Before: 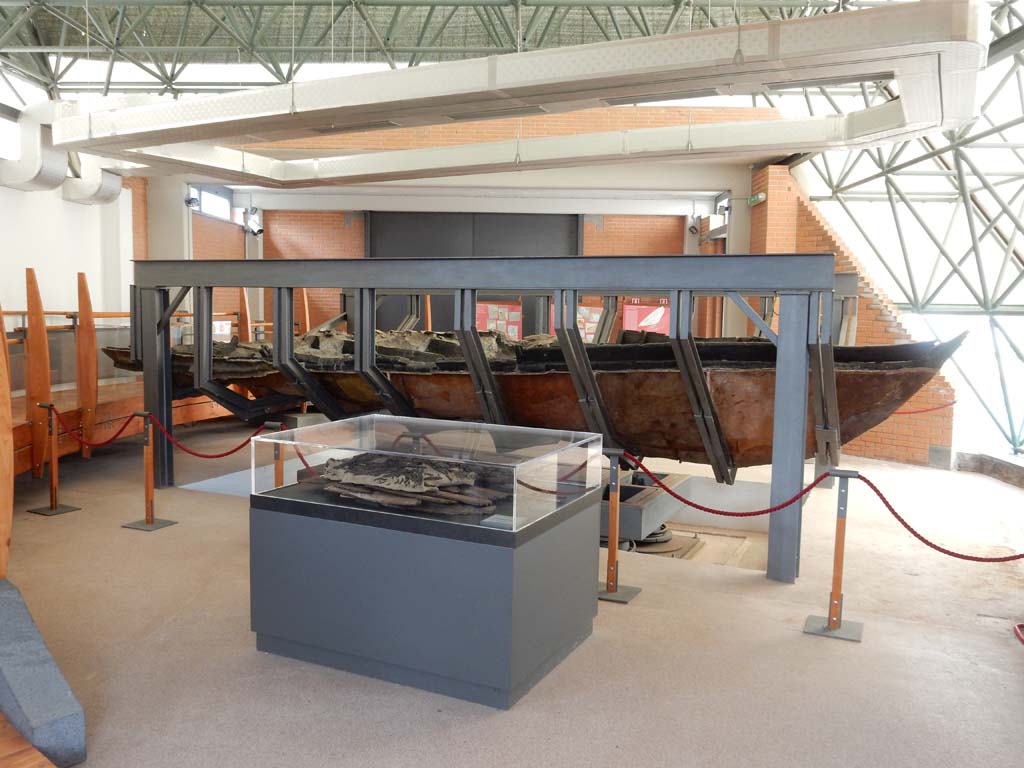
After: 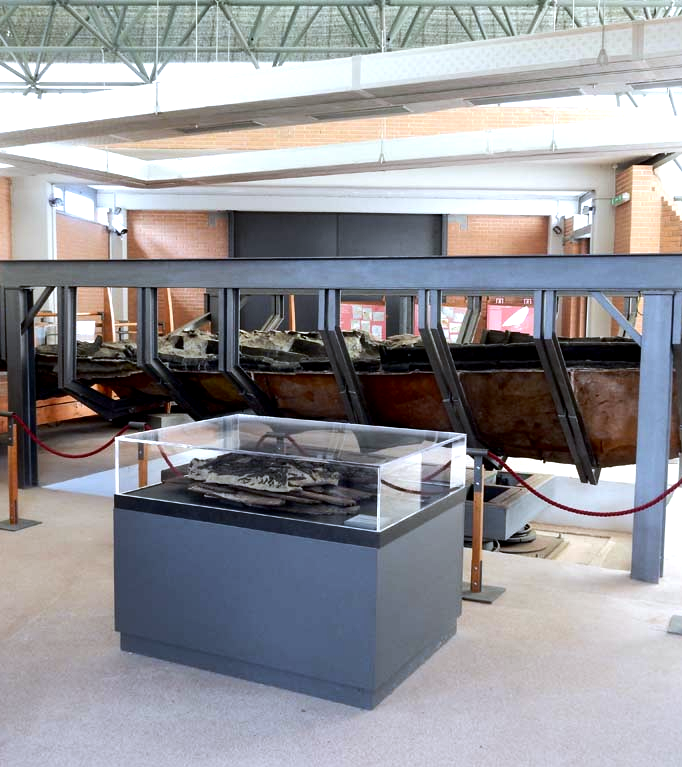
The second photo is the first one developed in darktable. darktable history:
tone equalizer: -8 EV -0.75 EV, -7 EV -0.7 EV, -6 EV -0.6 EV, -5 EV -0.4 EV, -3 EV 0.4 EV, -2 EV 0.6 EV, -1 EV 0.7 EV, +0 EV 0.75 EV, edges refinement/feathering 500, mask exposure compensation -1.57 EV, preserve details no
crop and rotate: left 13.342%, right 19.991%
white balance: red 0.931, blue 1.11
exposure: black level correction 0.009, compensate highlight preservation false
